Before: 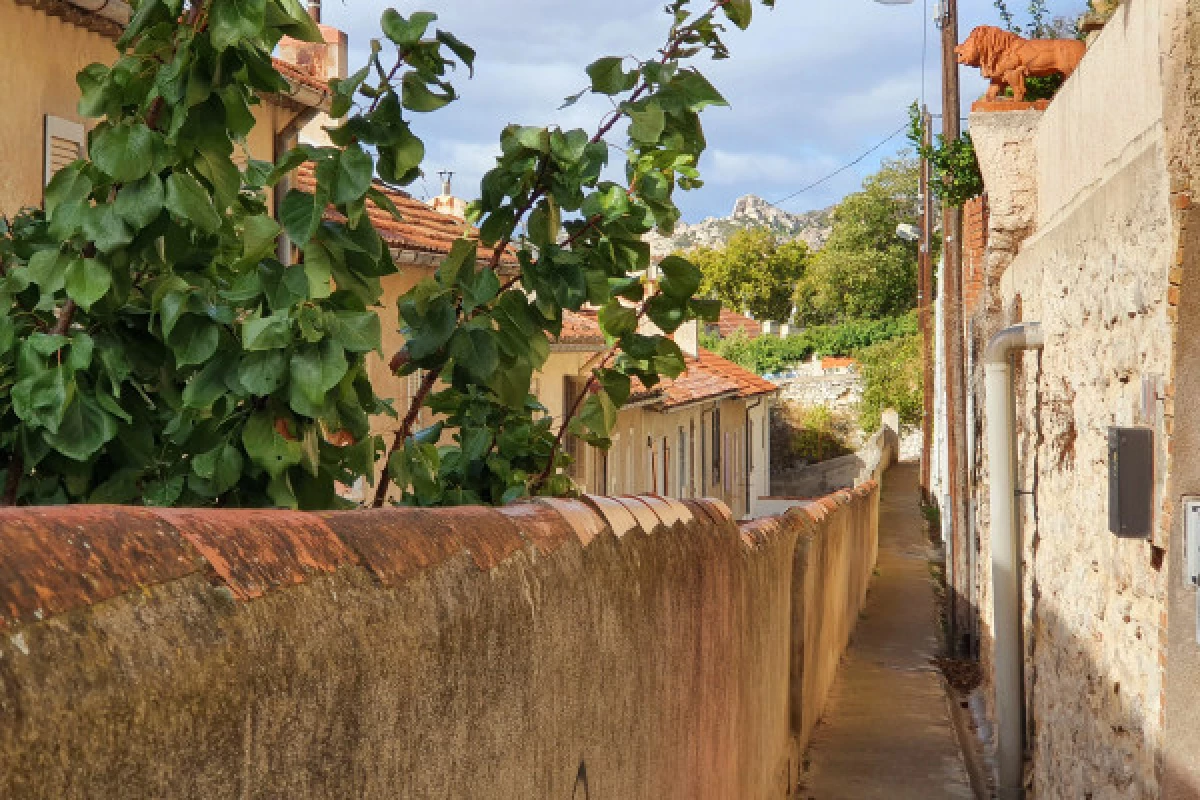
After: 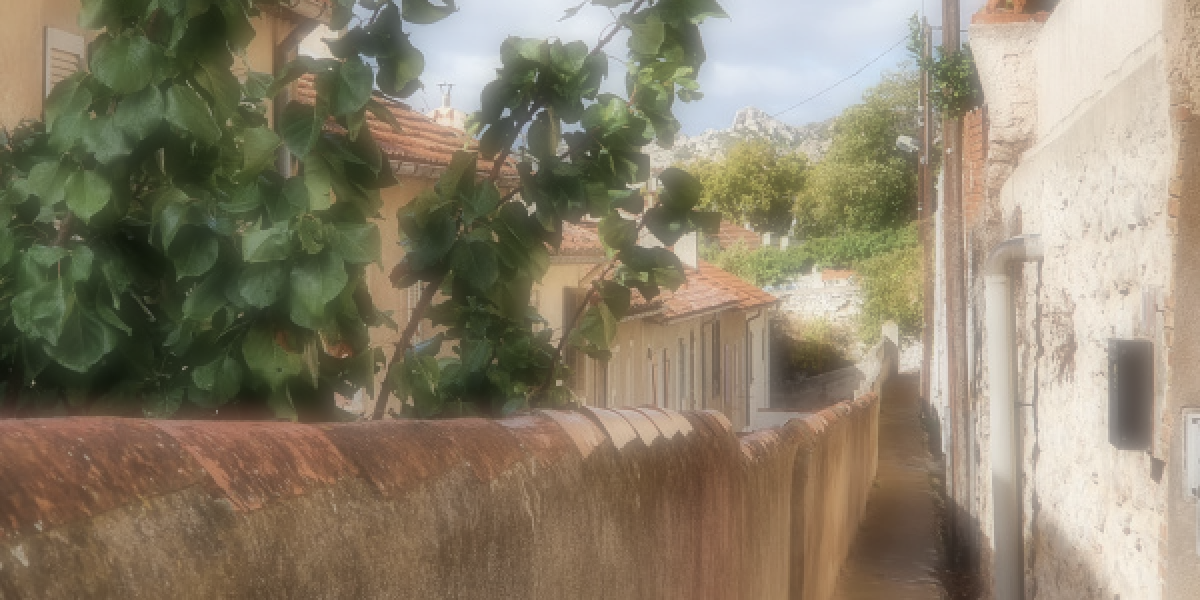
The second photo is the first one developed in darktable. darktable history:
contrast brightness saturation: contrast 0.1, saturation -0.3
crop: top 11.038%, bottom 13.962%
soften: on, module defaults
